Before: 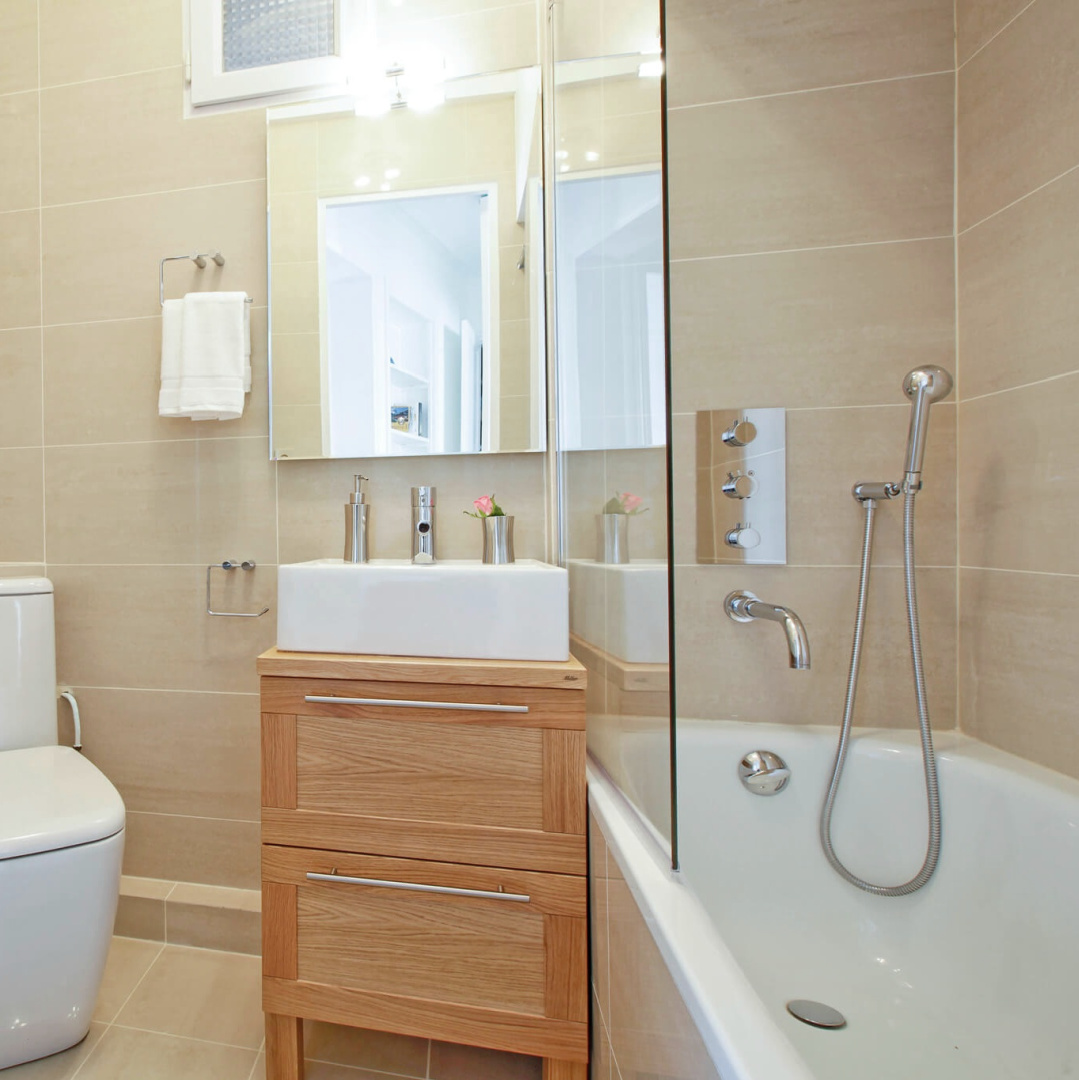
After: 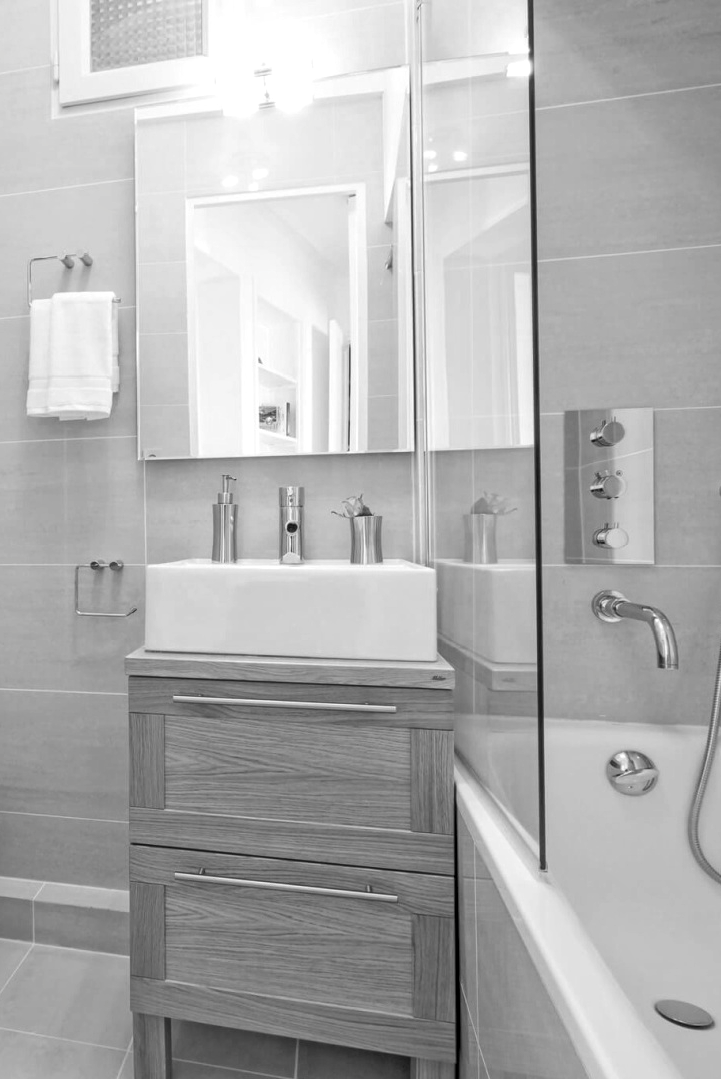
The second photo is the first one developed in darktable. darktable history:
contrast brightness saturation: saturation -0.999
crop and rotate: left 12.322%, right 20.766%
local contrast: on, module defaults
